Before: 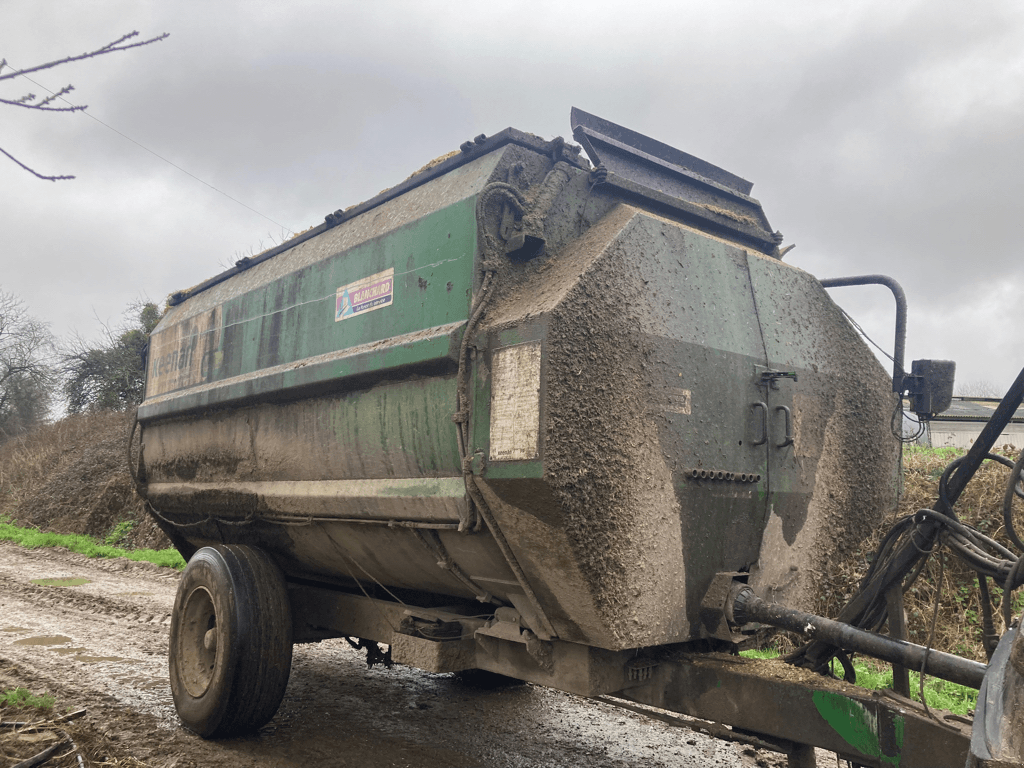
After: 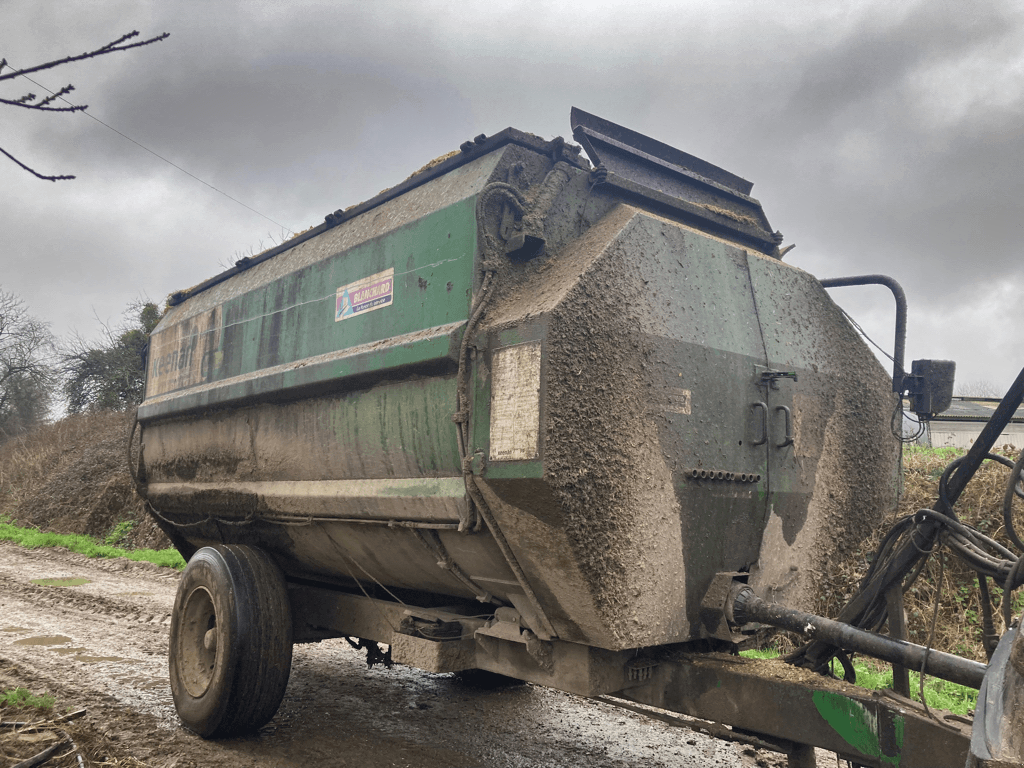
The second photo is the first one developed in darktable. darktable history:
shadows and highlights: radius 100.59, shadows 50.78, highlights -63.93, soften with gaussian
